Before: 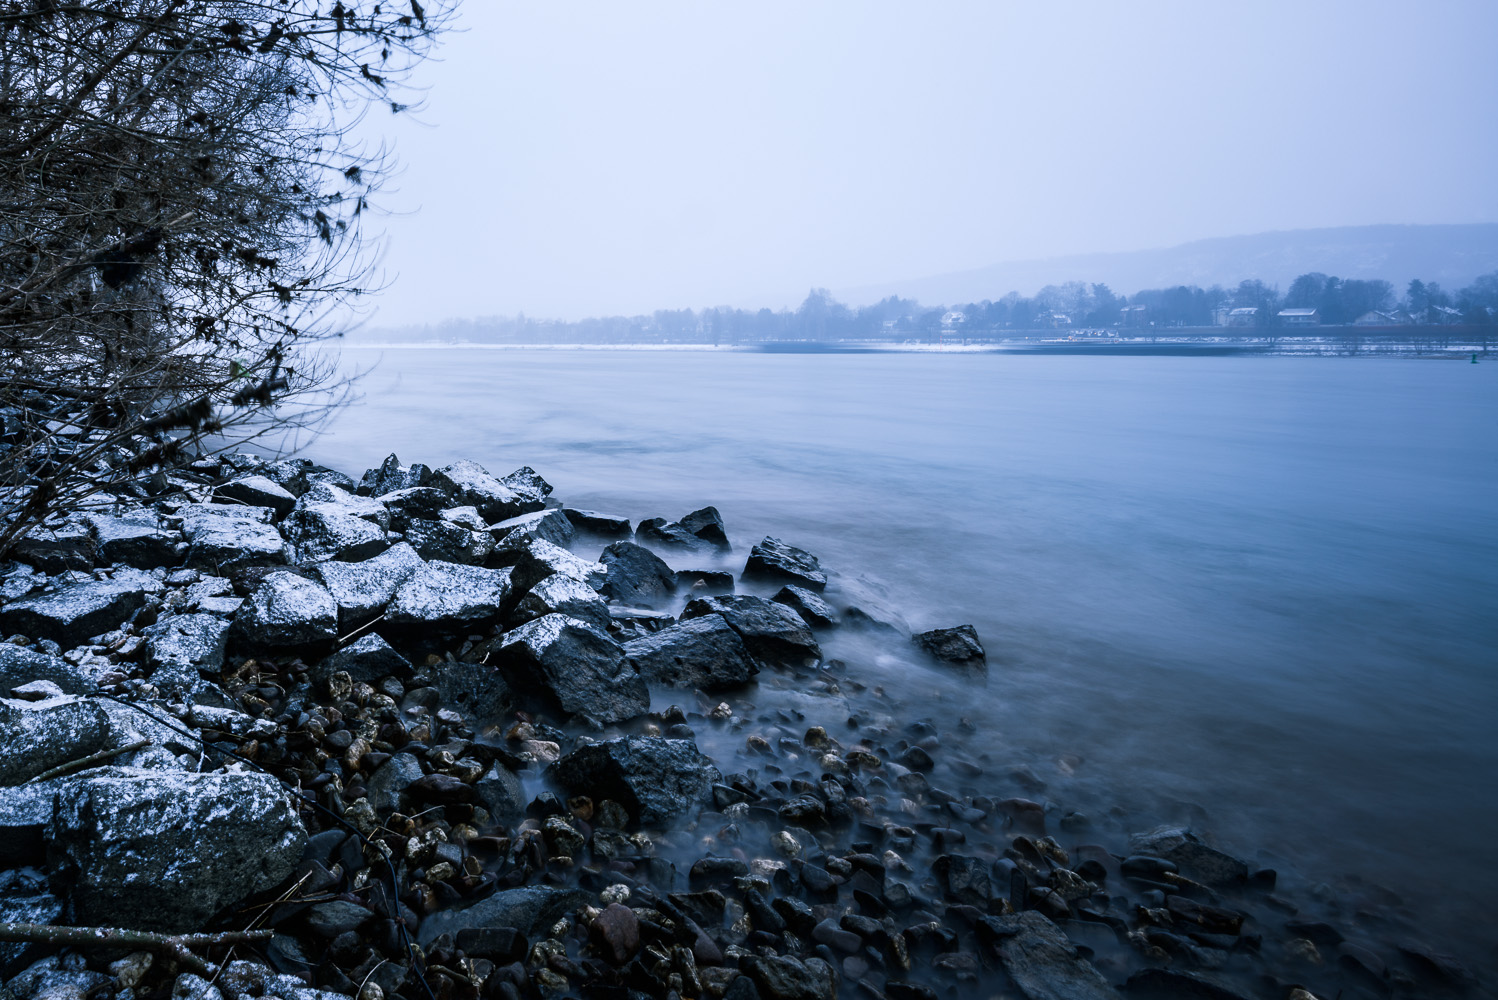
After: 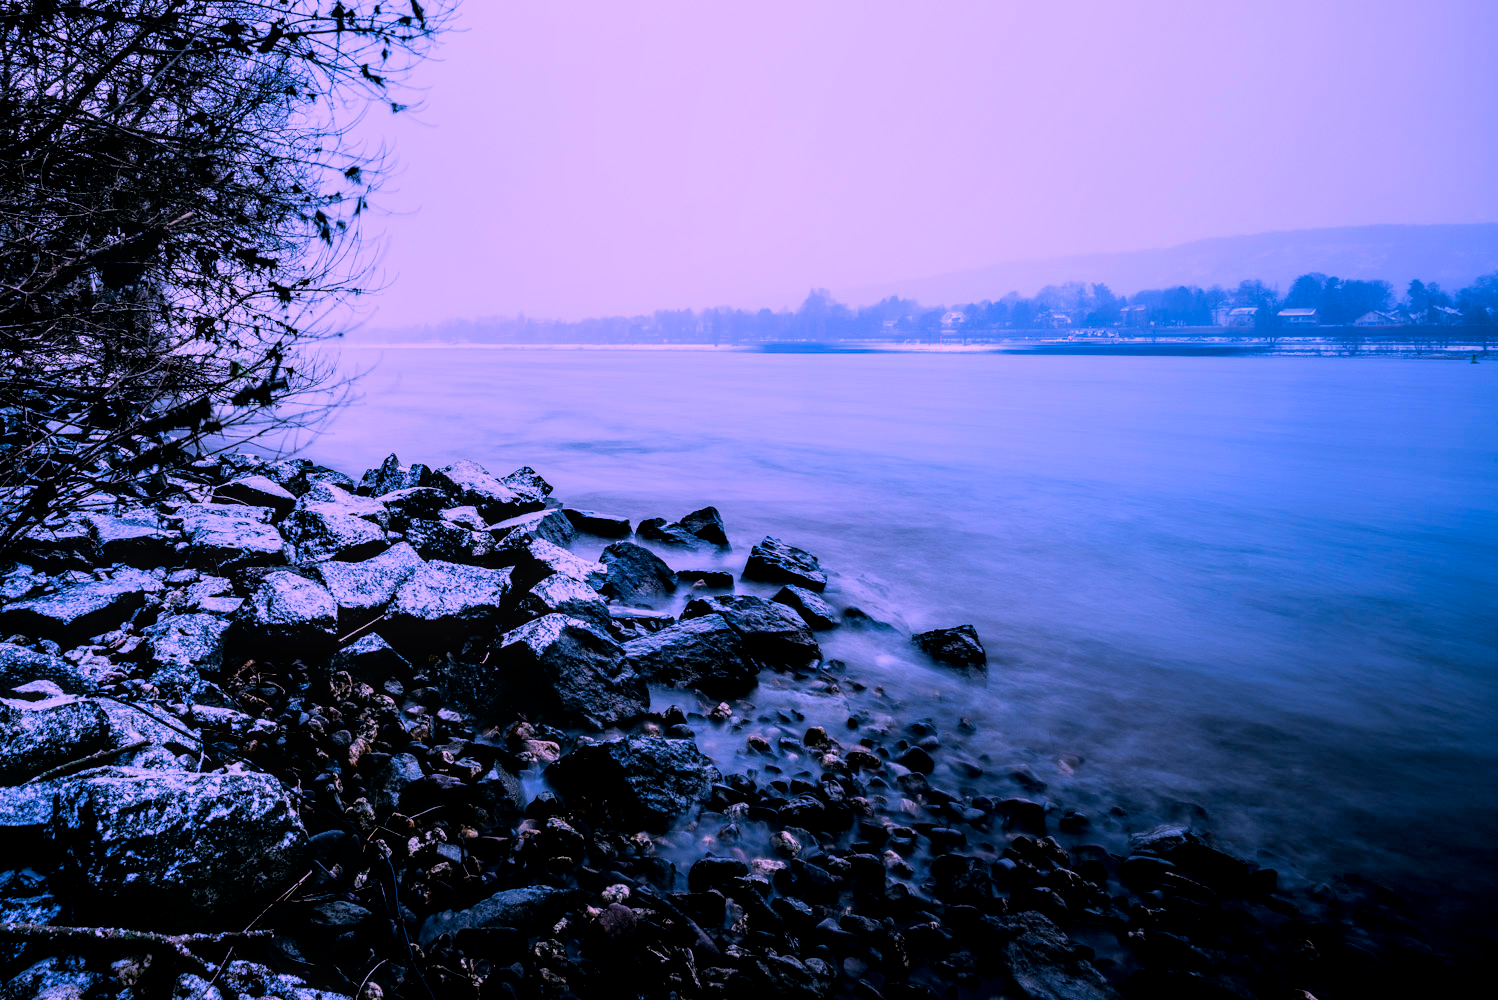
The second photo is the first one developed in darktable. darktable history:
filmic rgb: black relative exposure -4.41 EV, white relative exposure 5.01 EV, threshold 5.98 EV, hardness 2.19, latitude 40.12%, contrast 1.148, highlights saturation mix 10.86%, shadows ↔ highlights balance 1.14%, color science v6 (2022), enable highlight reconstruction true
local contrast: on, module defaults
color correction: highlights a* 19.39, highlights b* -11.47, saturation 1.67
